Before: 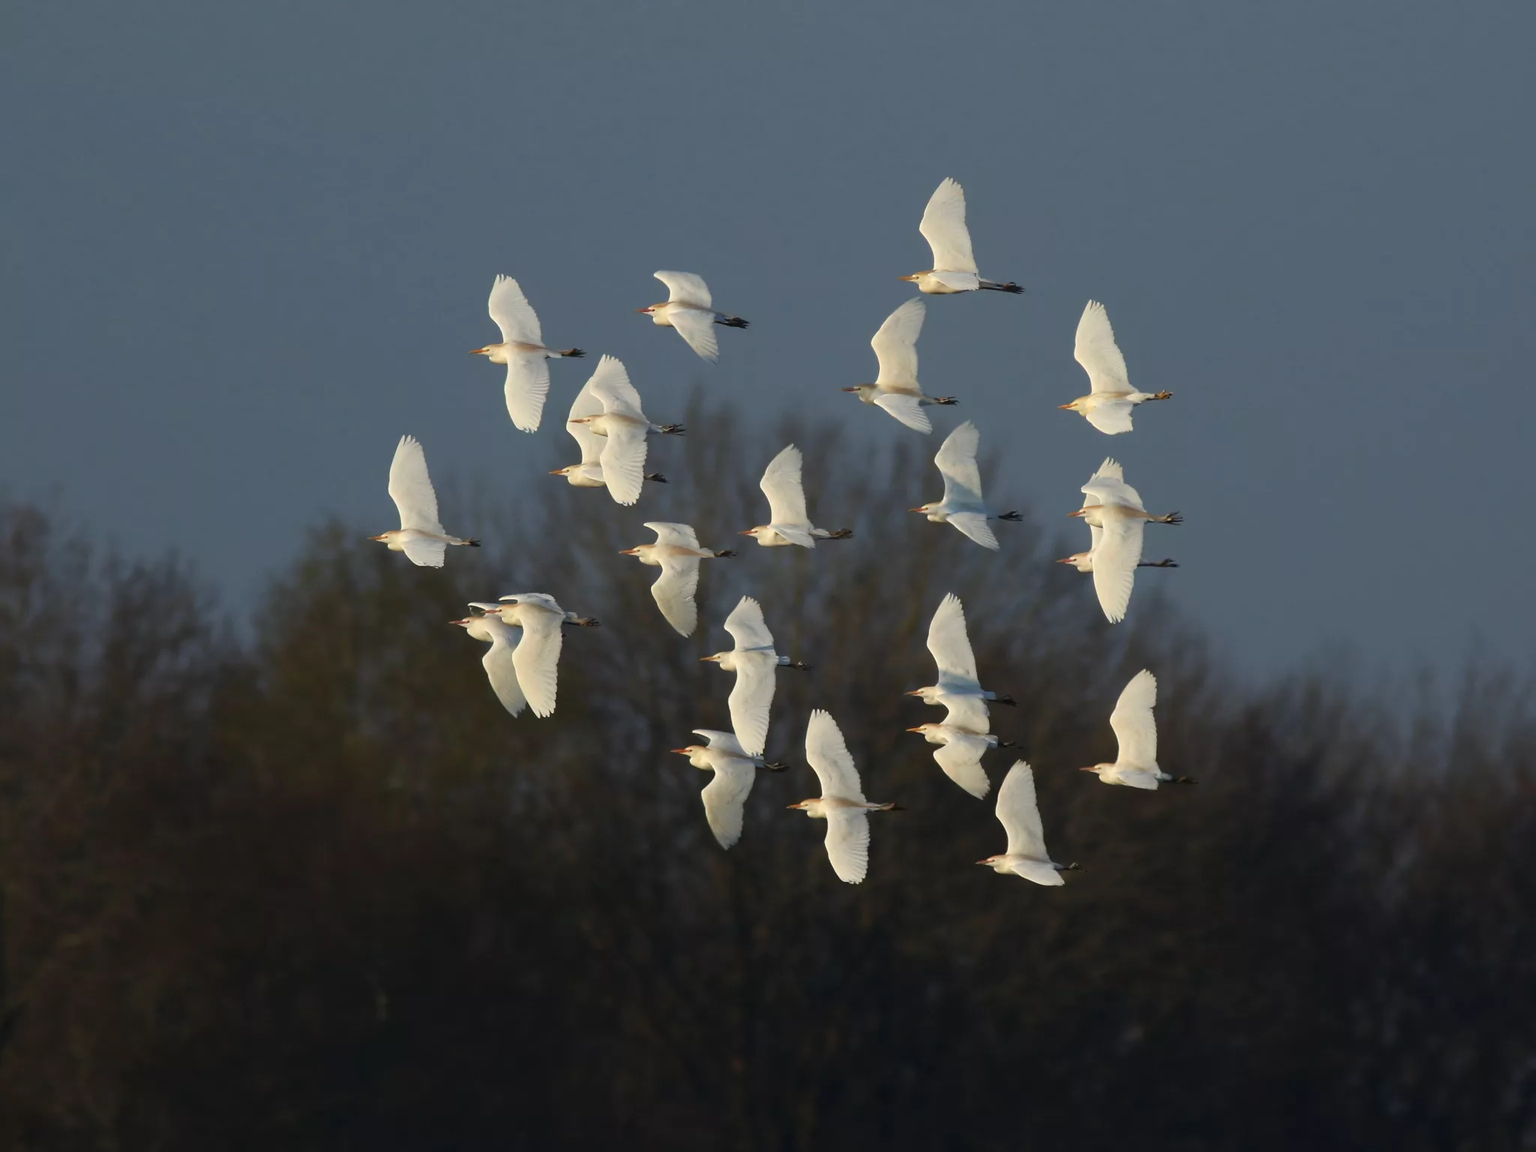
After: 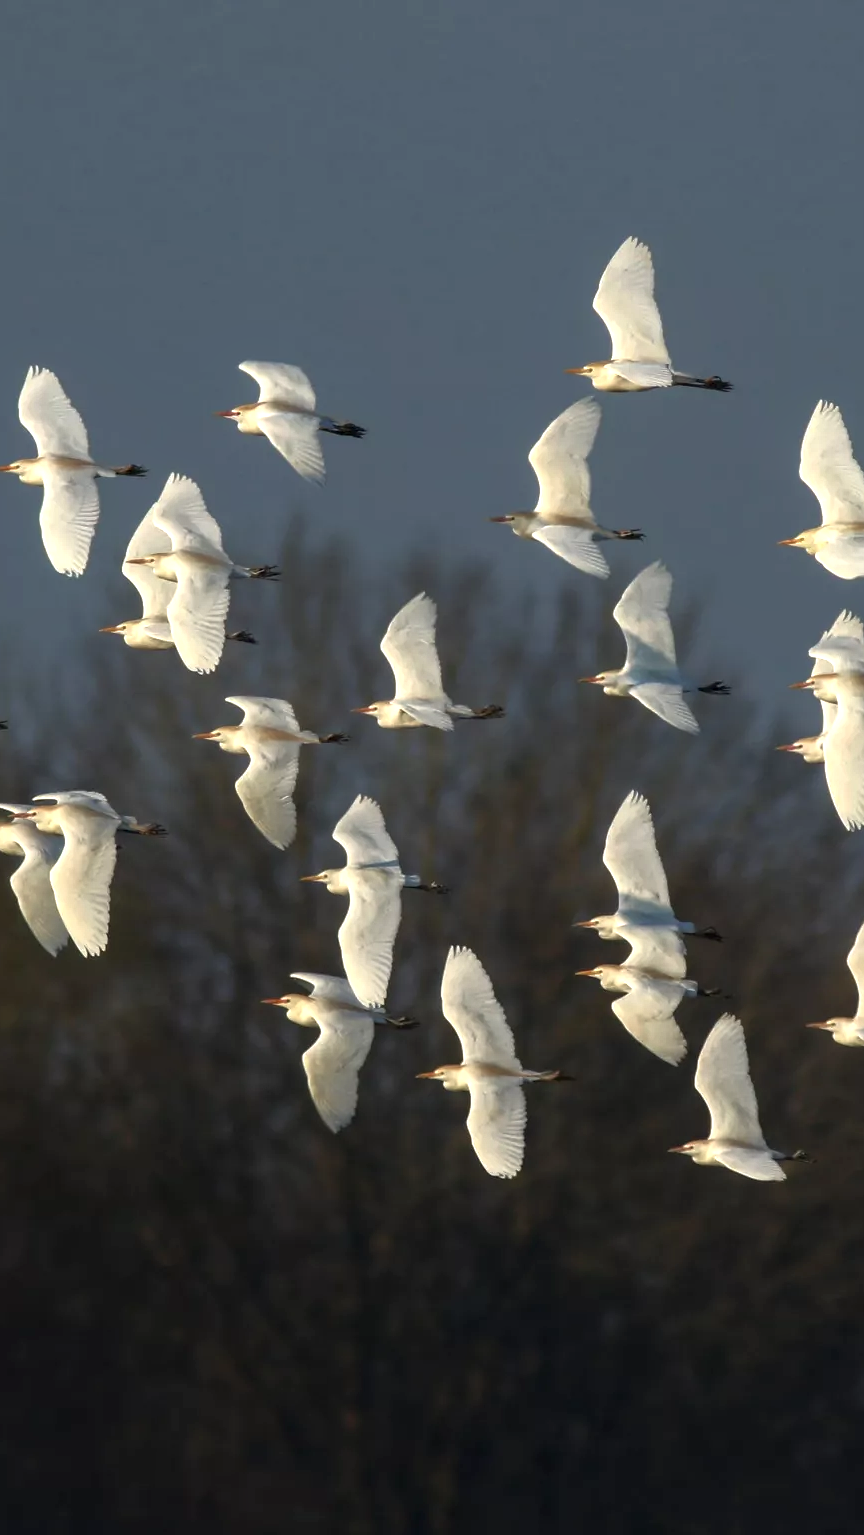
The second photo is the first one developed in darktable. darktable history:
crop: left 30.924%, right 26.883%
local contrast: on, module defaults
tone equalizer: -8 EV 0.001 EV, -7 EV -0.002 EV, -6 EV 0.005 EV, -5 EV -0.067 EV, -4 EV -0.132 EV, -3 EV -0.173 EV, -2 EV 0.265 EV, -1 EV 0.709 EV, +0 EV 0.468 EV, edges refinement/feathering 500, mask exposure compensation -1.57 EV, preserve details no
